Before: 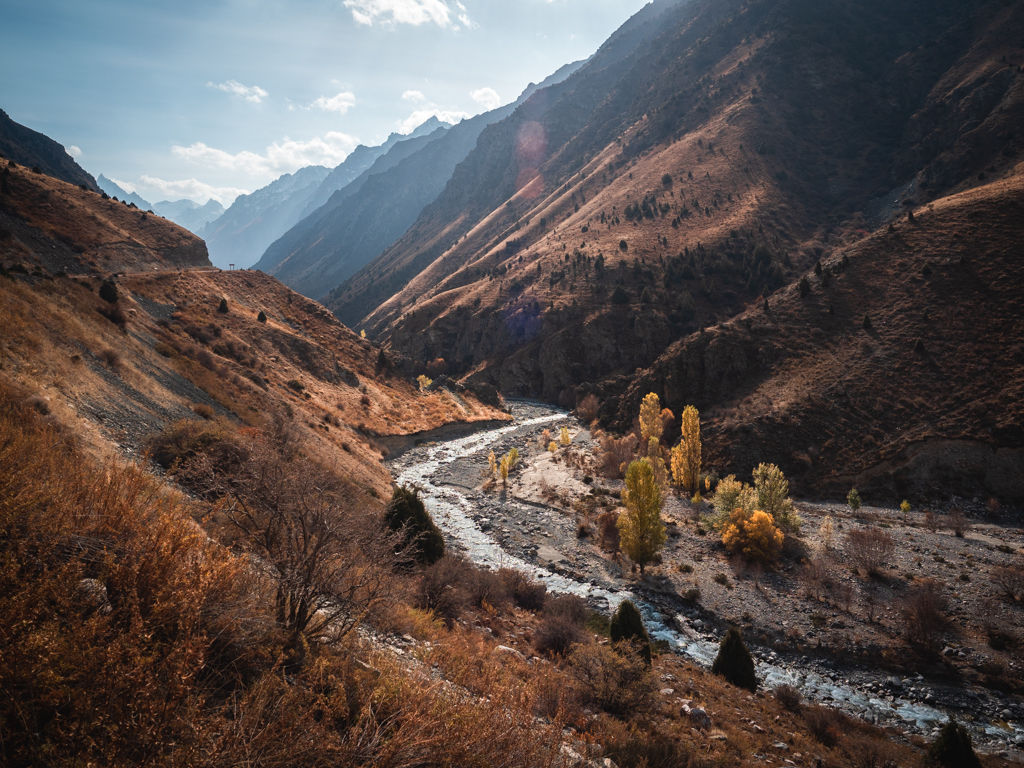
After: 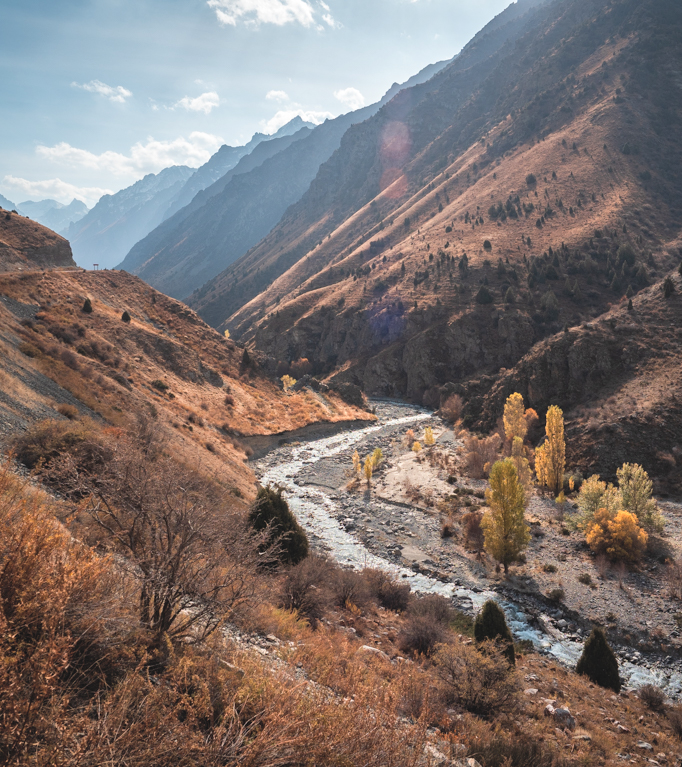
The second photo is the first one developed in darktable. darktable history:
contrast brightness saturation: brightness 0.154
shadows and highlights: low approximation 0.01, soften with gaussian
crop and rotate: left 13.364%, right 20.019%
